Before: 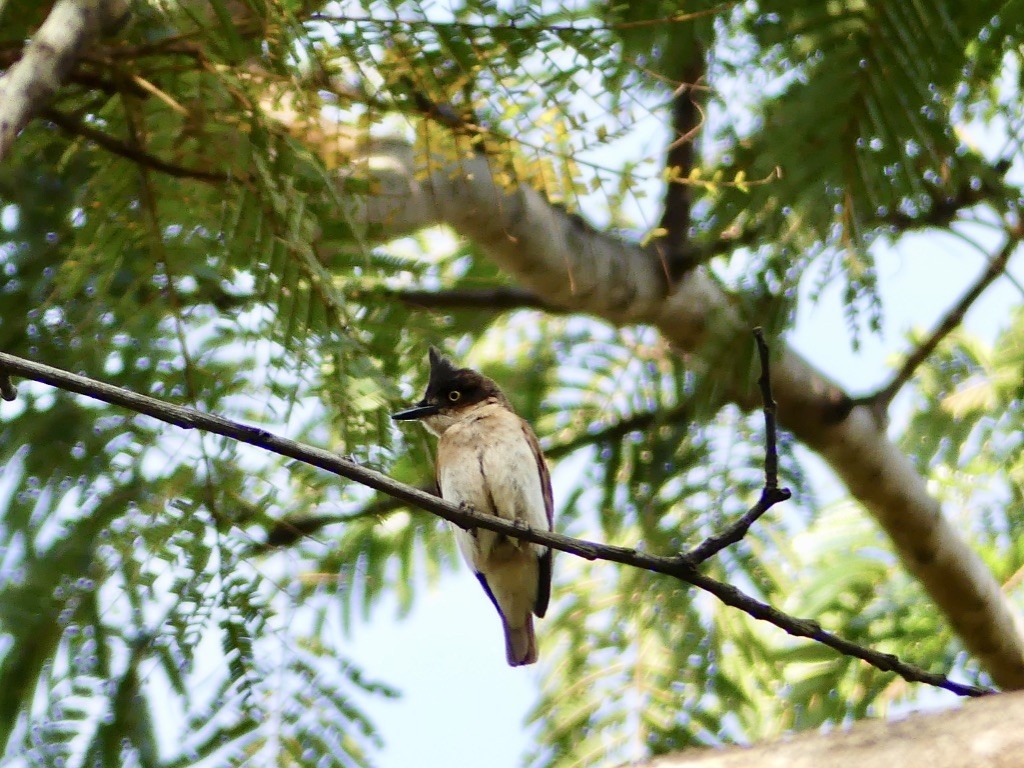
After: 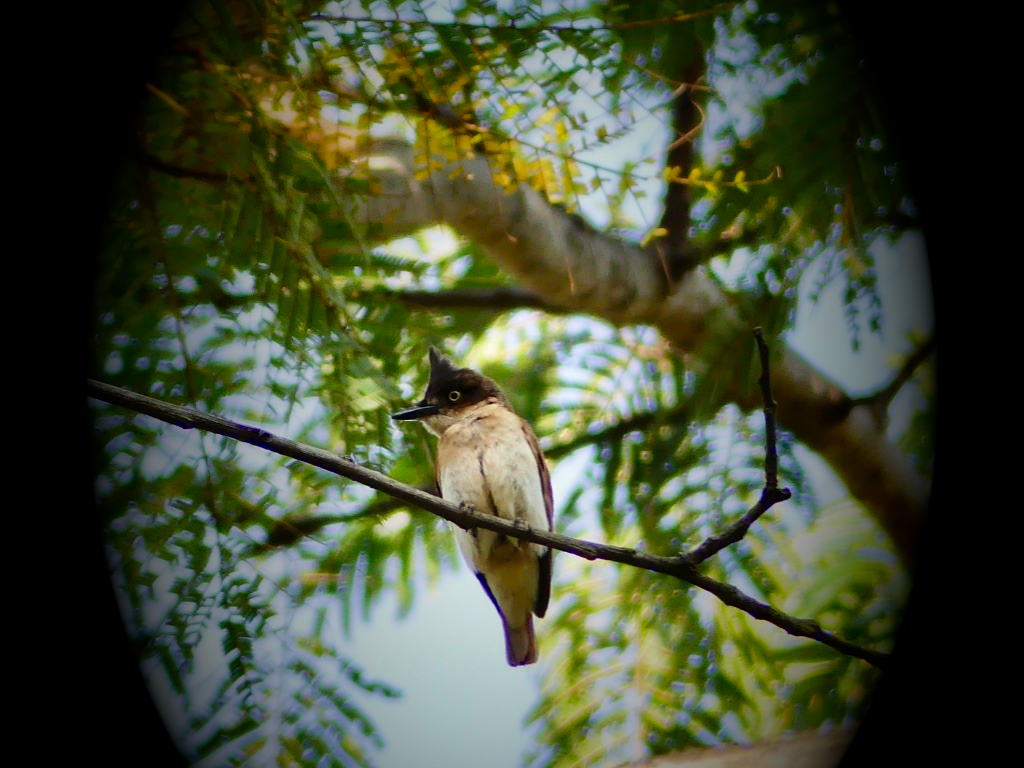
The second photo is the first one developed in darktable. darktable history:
vignetting: fall-off start 15.9%, fall-off radius 100%, brightness -1, saturation 0.5, width/height ratio 0.719
exposure: compensate highlight preservation false
